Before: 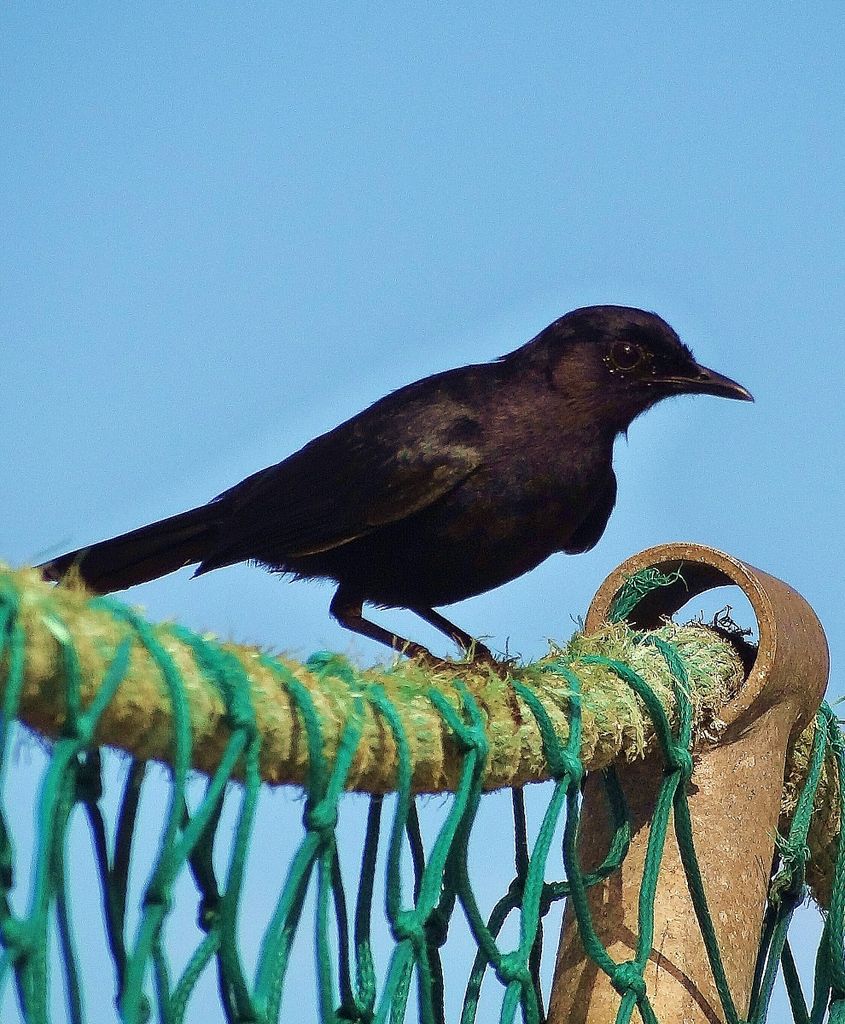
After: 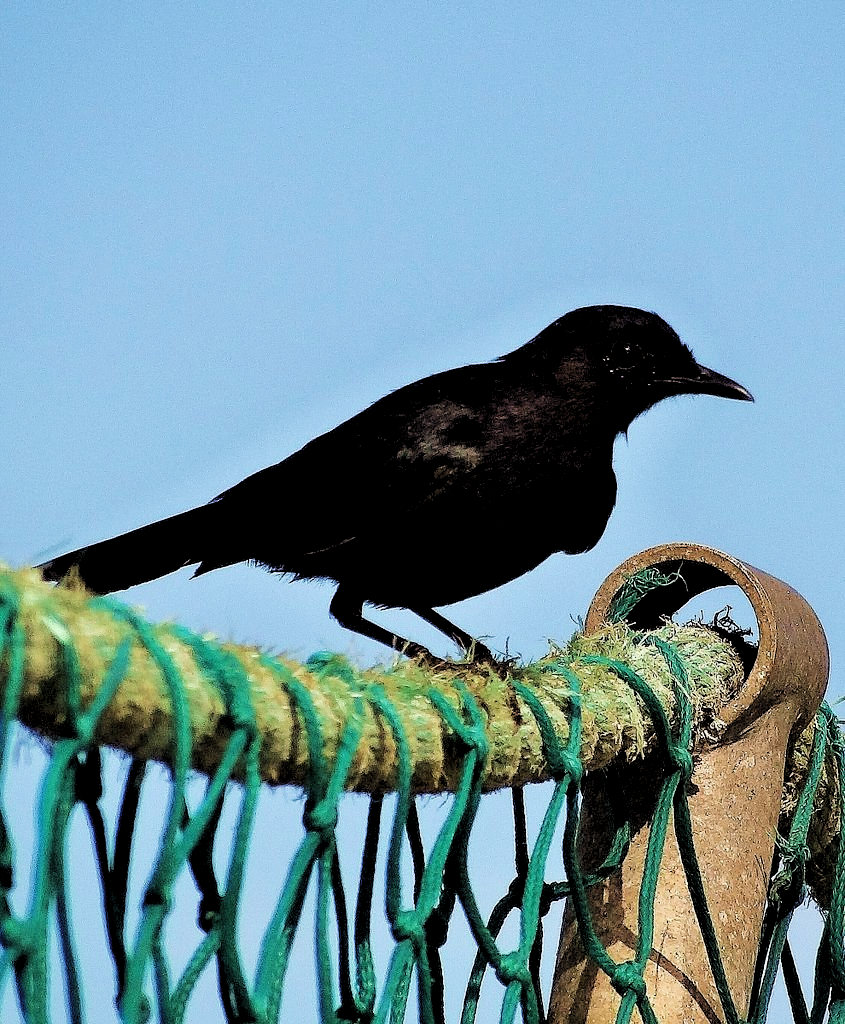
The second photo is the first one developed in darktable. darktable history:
filmic rgb: black relative exposure -5.04 EV, white relative exposure 3.54 EV, hardness 3.18, contrast 1.195, highlights saturation mix -49.35%
levels: levels [0.062, 0.494, 0.925]
